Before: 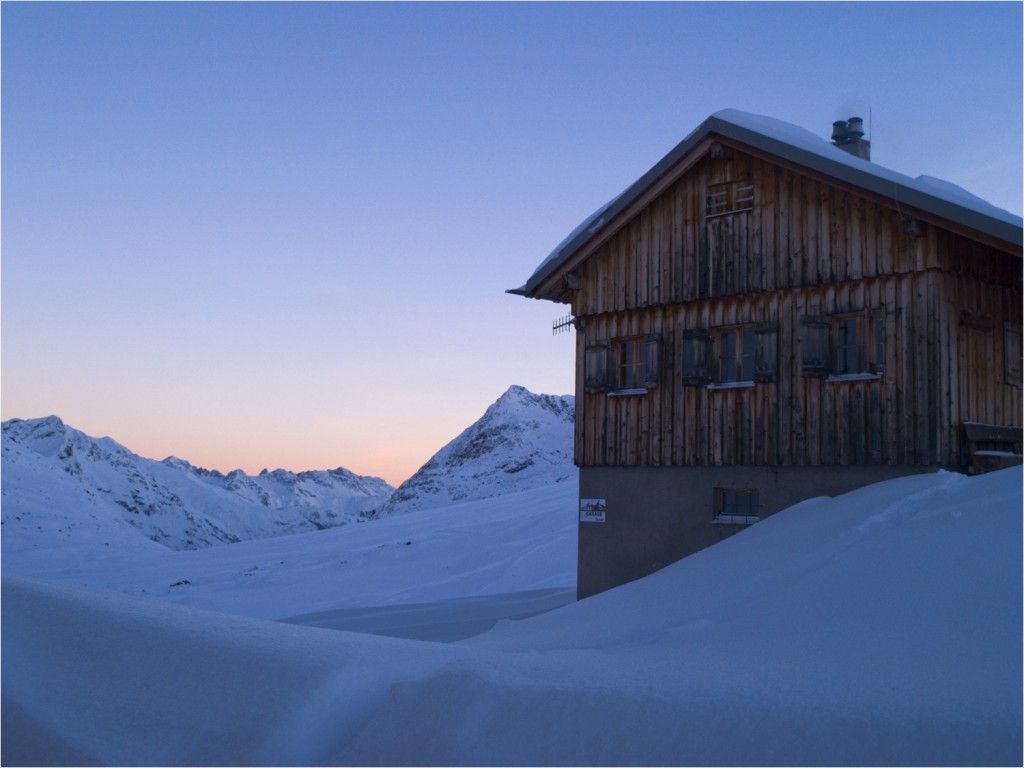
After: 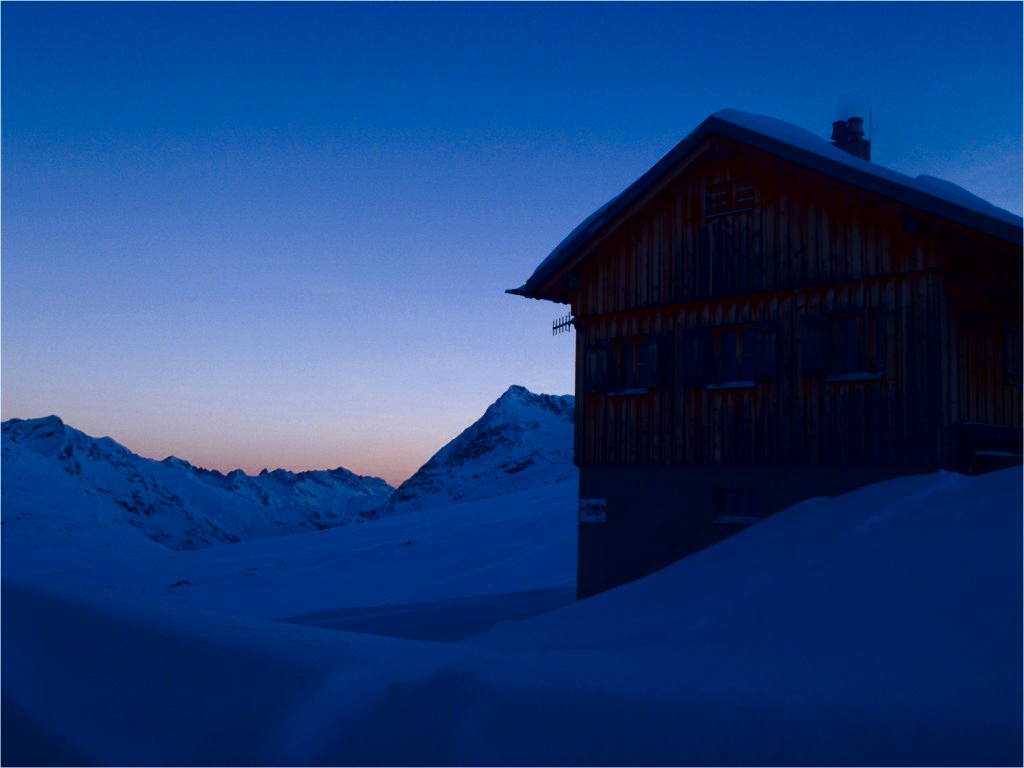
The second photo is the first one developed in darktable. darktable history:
contrast brightness saturation: contrast 0.09, brightness -0.59, saturation 0.17
color calibration: illuminant custom, x 0.368, y 0.373, temperature 4330.32 K
color zones: curves: ch0 [(0.11, 0.396) (0.195, 0.36) (0.25, 0.5) (0.303, 0.412) (0.357, 0.544) (0.75, 0.5) (0.967, 0.328)]; ch1 [(0, 0.468) (0.112, 0.512) (0.202, 0.6) (0.25, 0.5) (0.307, 0.352) (0.357, 0.544) (0.75, 0.5) (0.963, 0.524)]
